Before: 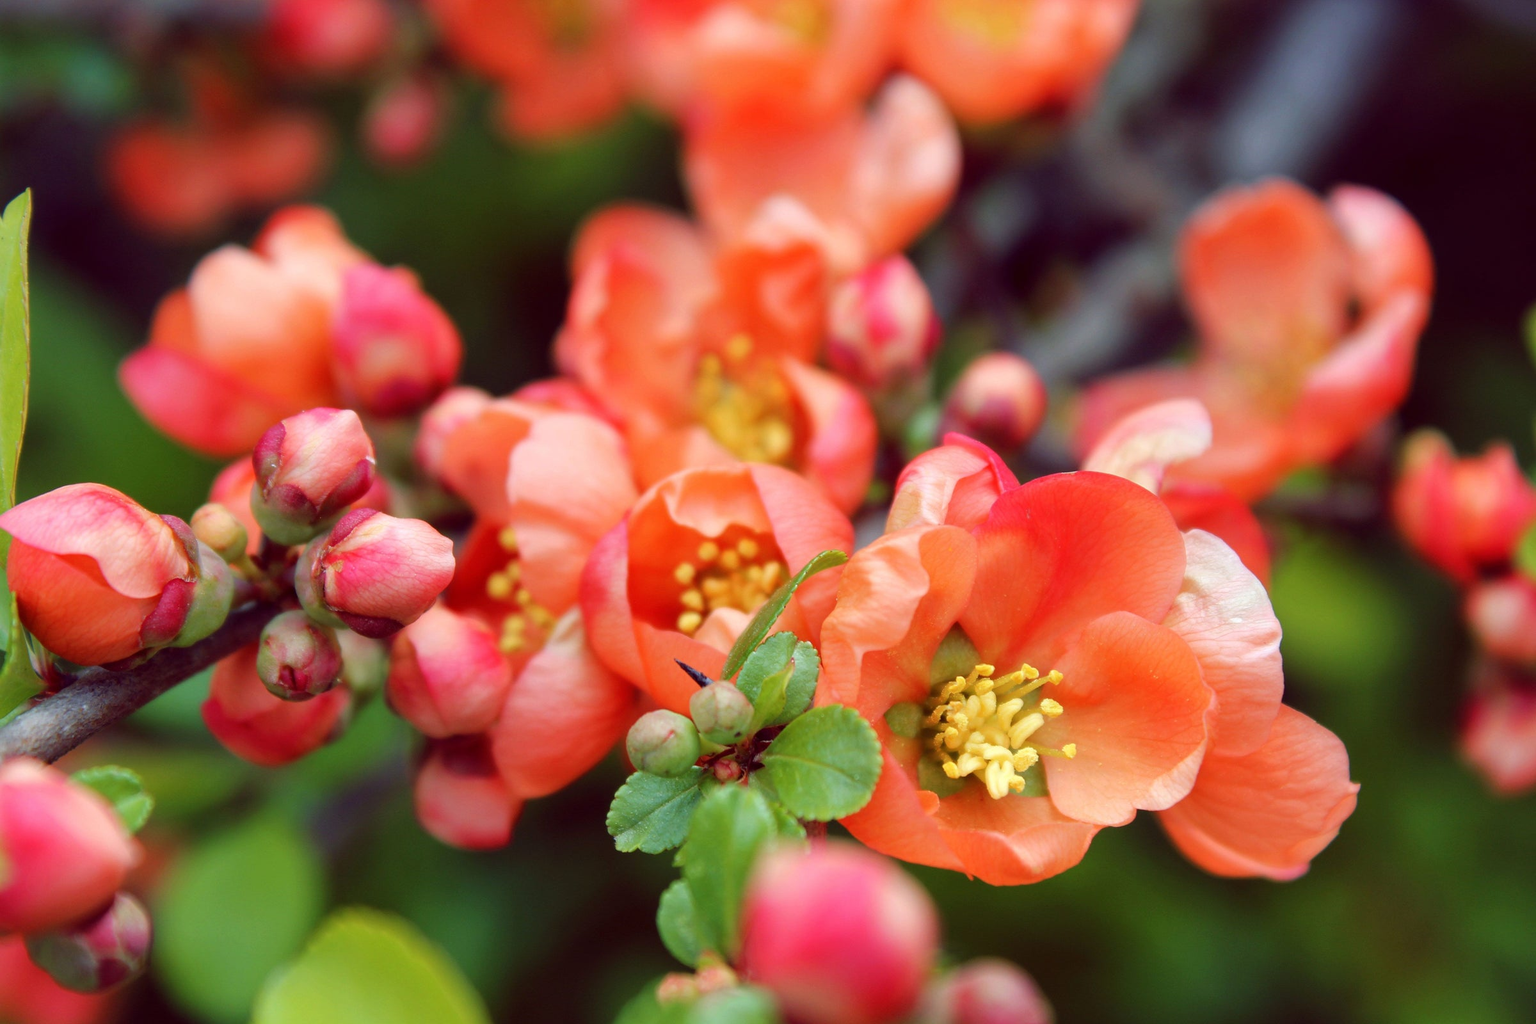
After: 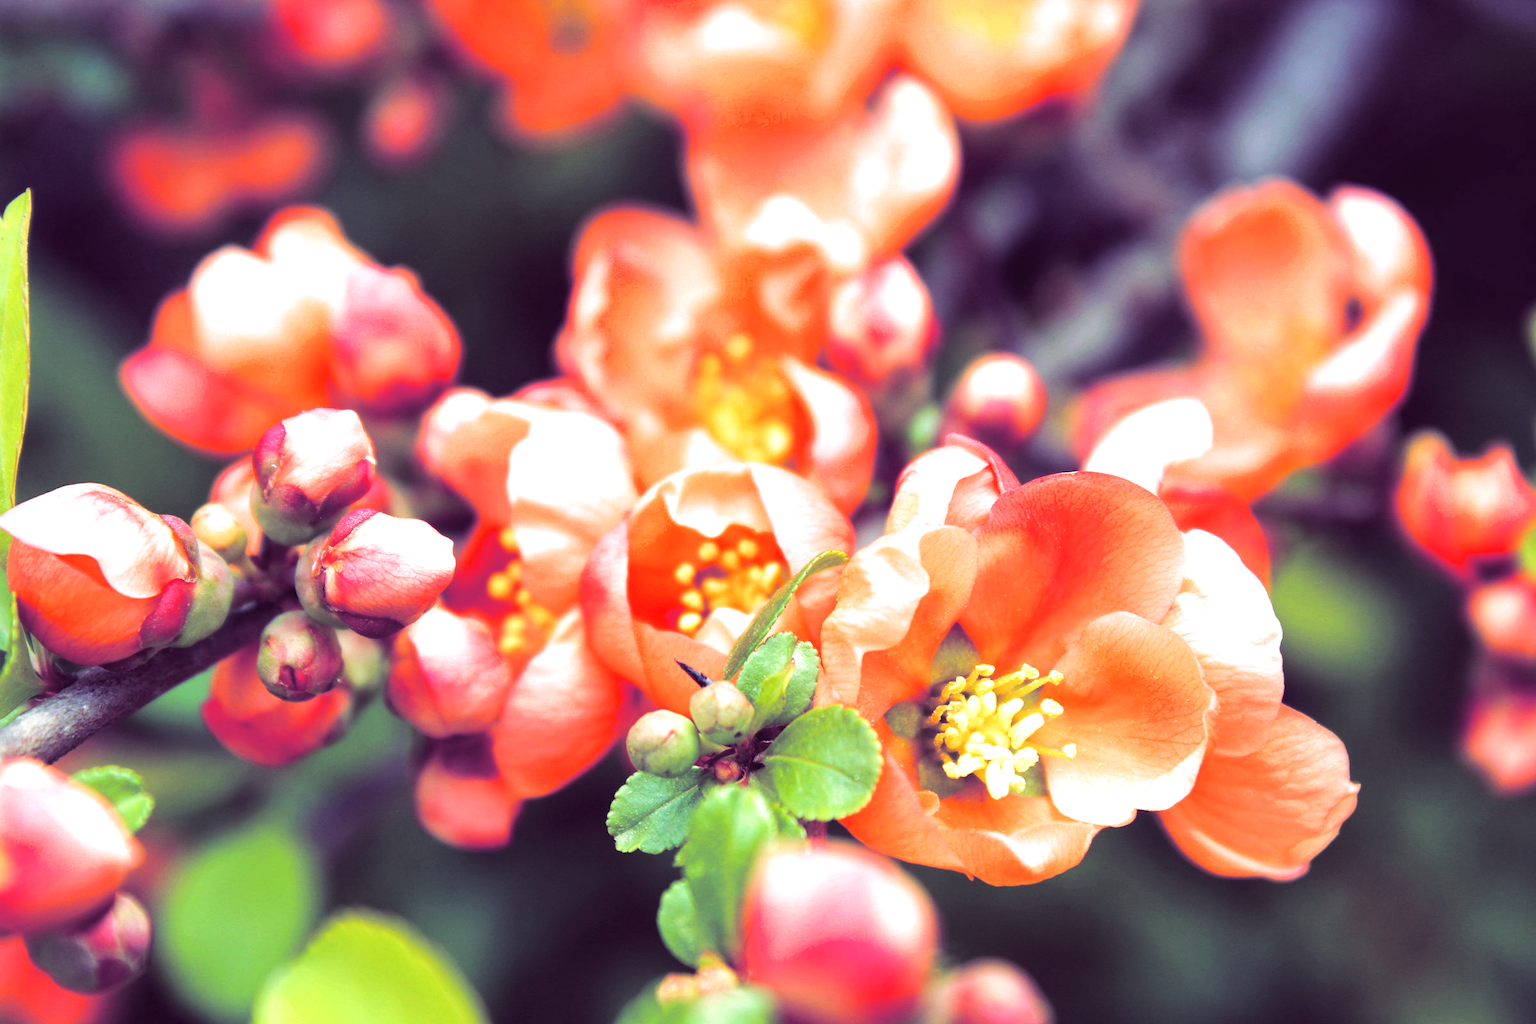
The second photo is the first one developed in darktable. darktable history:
split-toning: shadows › hue 255.6°, shadows › saturation 0.66, highlights › hue 43.2°, highlights › saturation 0.68, balance -50.1
exposure: black level correction 0, exposure 1 EV, compensate highlight preservation false
